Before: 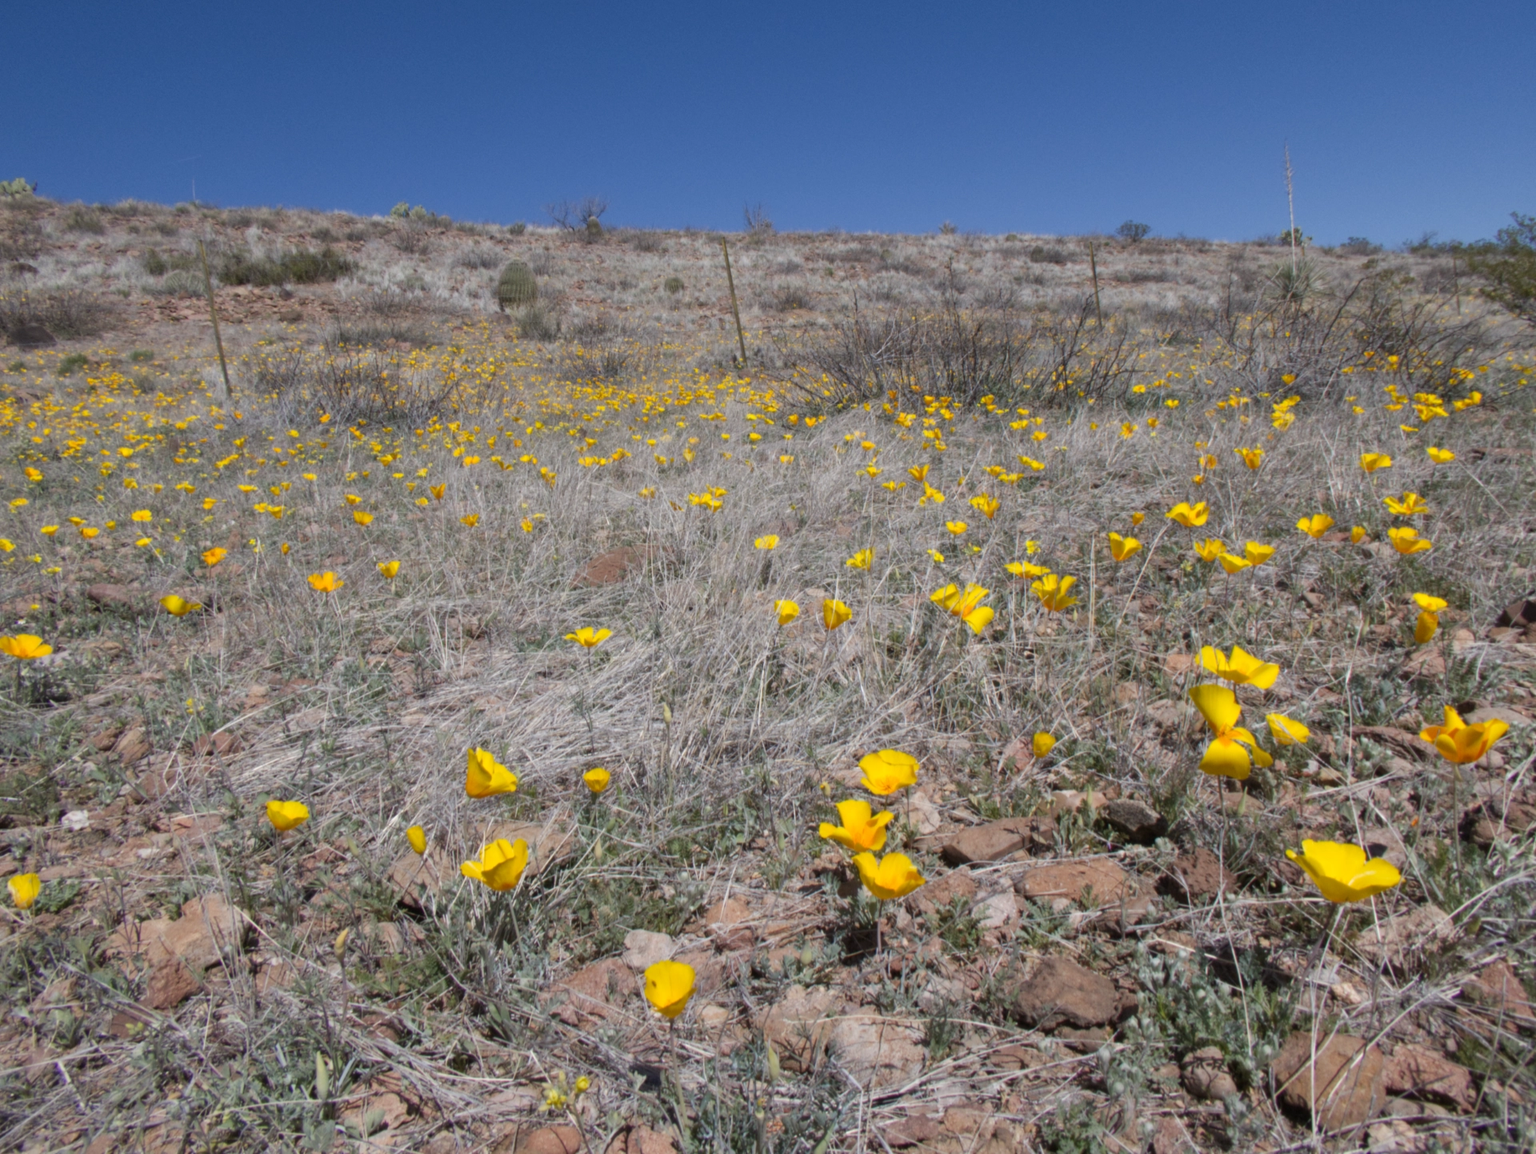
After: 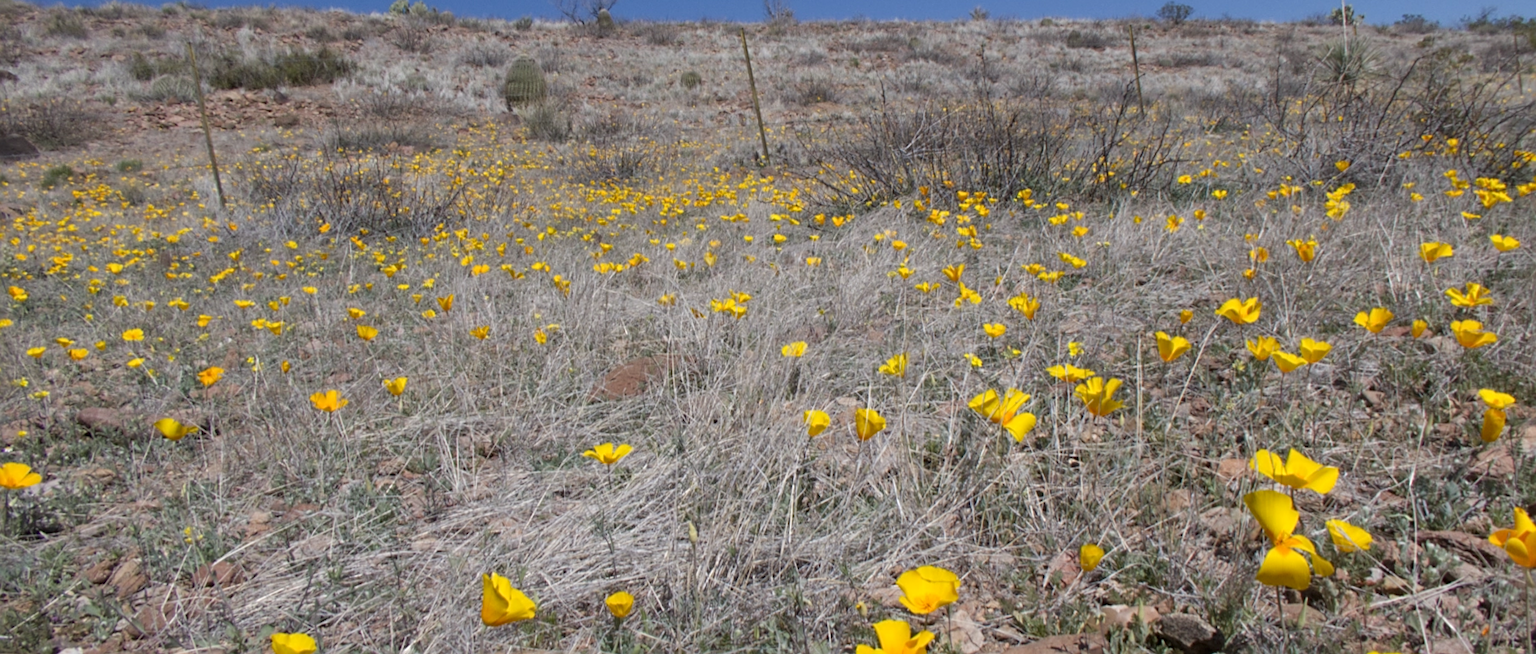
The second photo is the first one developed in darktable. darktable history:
sharpen: on, module defaults
tone equalizer: on, module defaults
exposure: black level correction 0.001, compensate highlight preservation false
rotate and perspective: rotation -1.17°, automatic cropping off
crop: left 1.744%, top 19.225%, right 5.069%, bottom 28.357%
shadows and highlights: shadows 75, highlights -25, soften with gaussian
